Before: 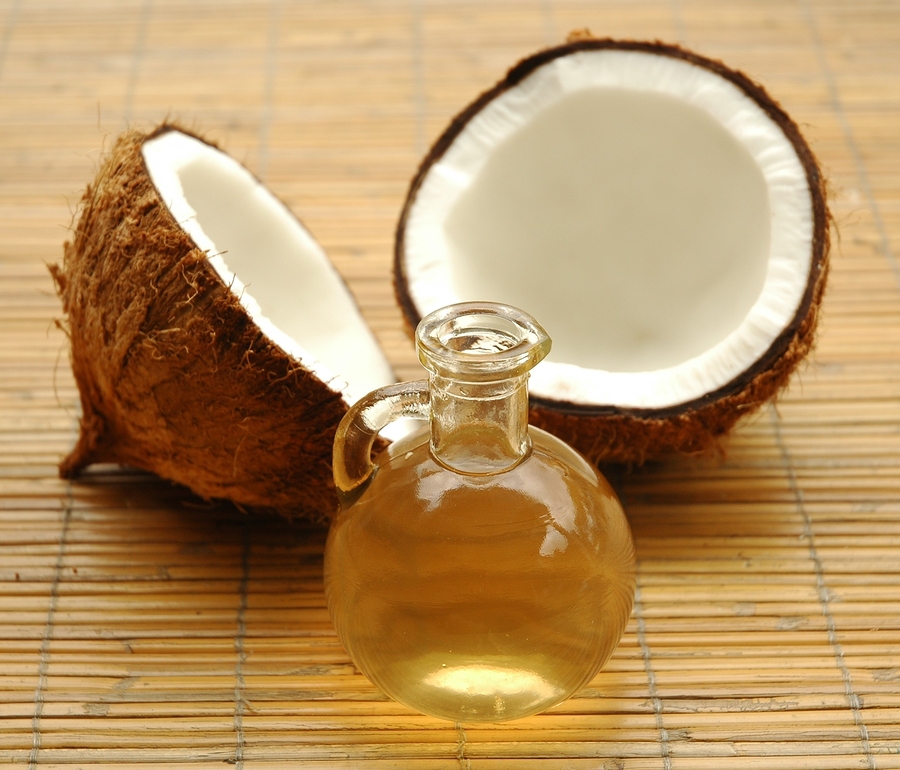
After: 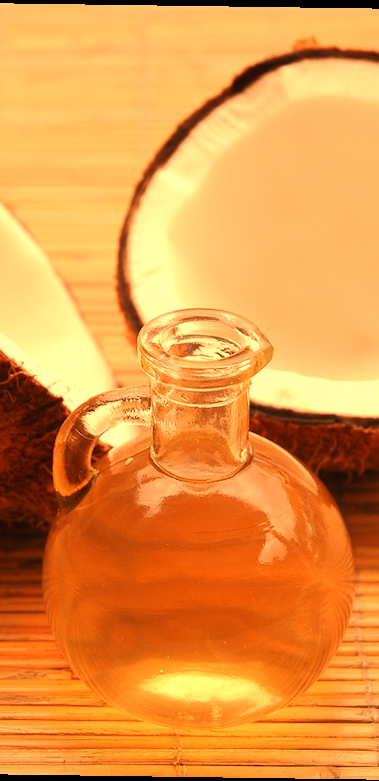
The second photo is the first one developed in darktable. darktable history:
rotate and perspective: rotation 0.8°, automatic cropping off
white balance: red 1.467, blue 0.684
crop: left 31.229%, right 27.105%
